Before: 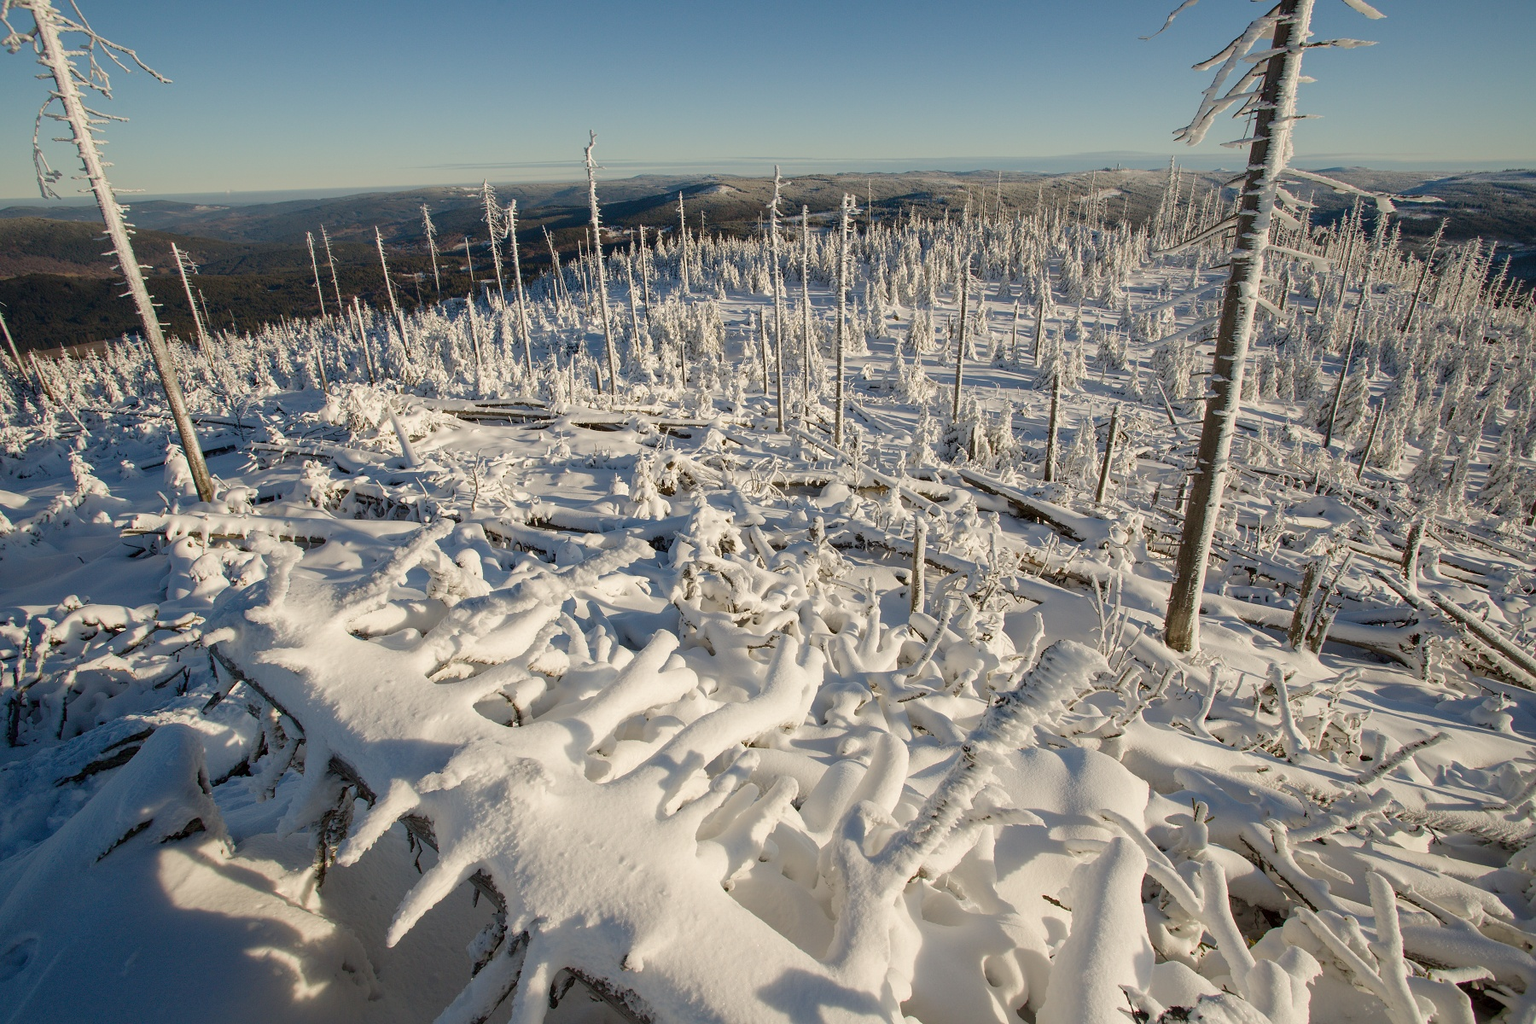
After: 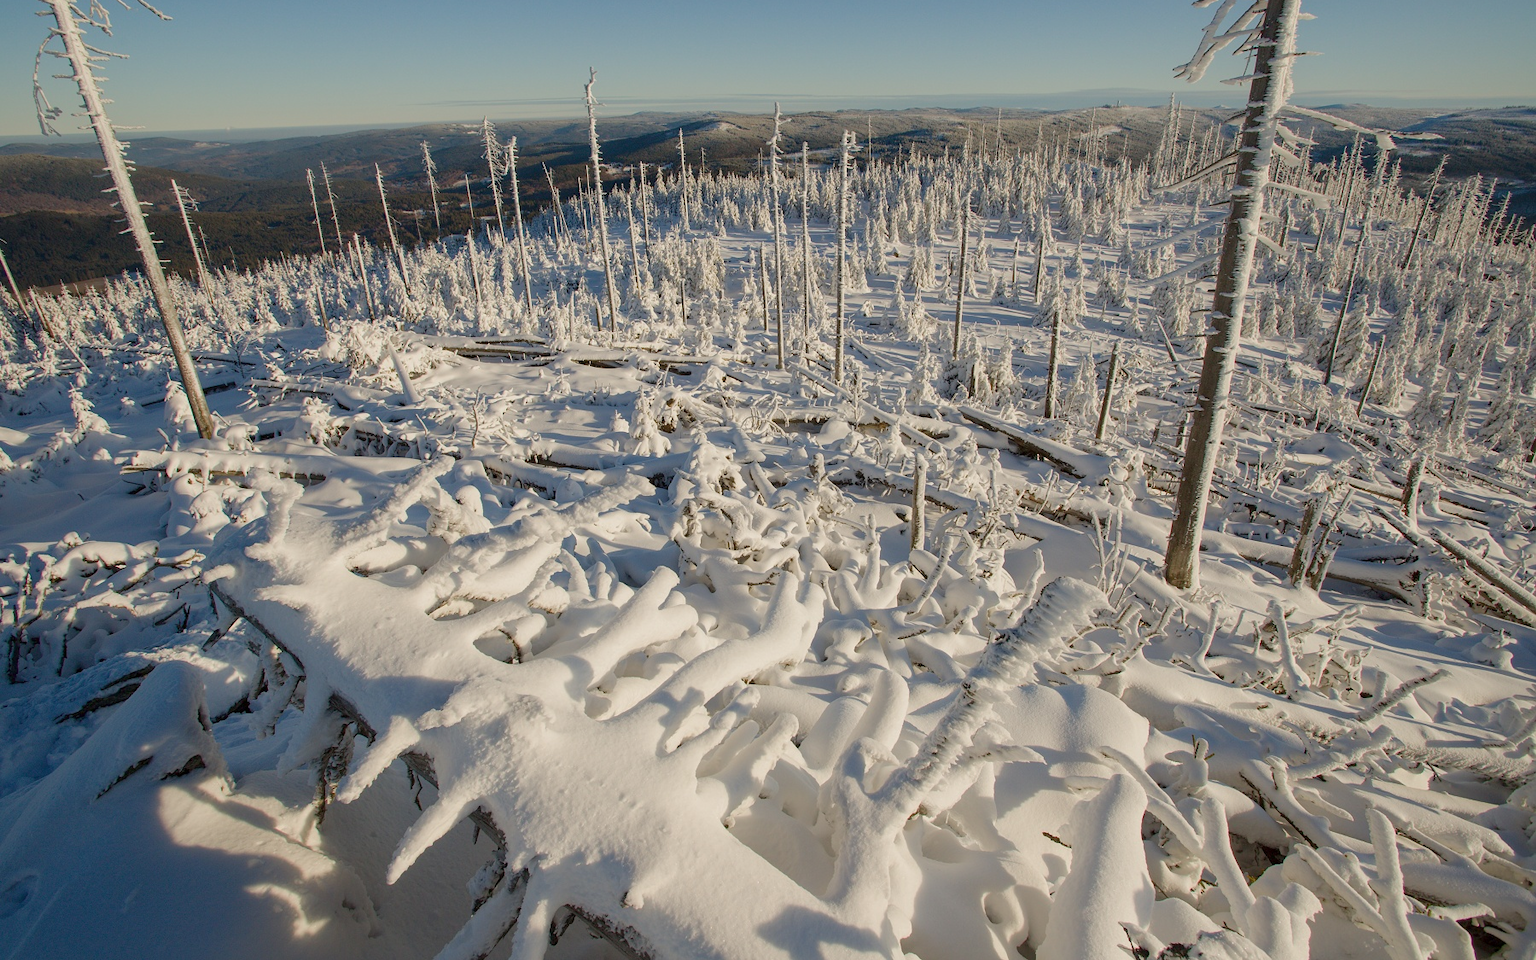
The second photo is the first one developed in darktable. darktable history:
crop and rotate: top 6.25%
color balance rgb: contrast -10%
